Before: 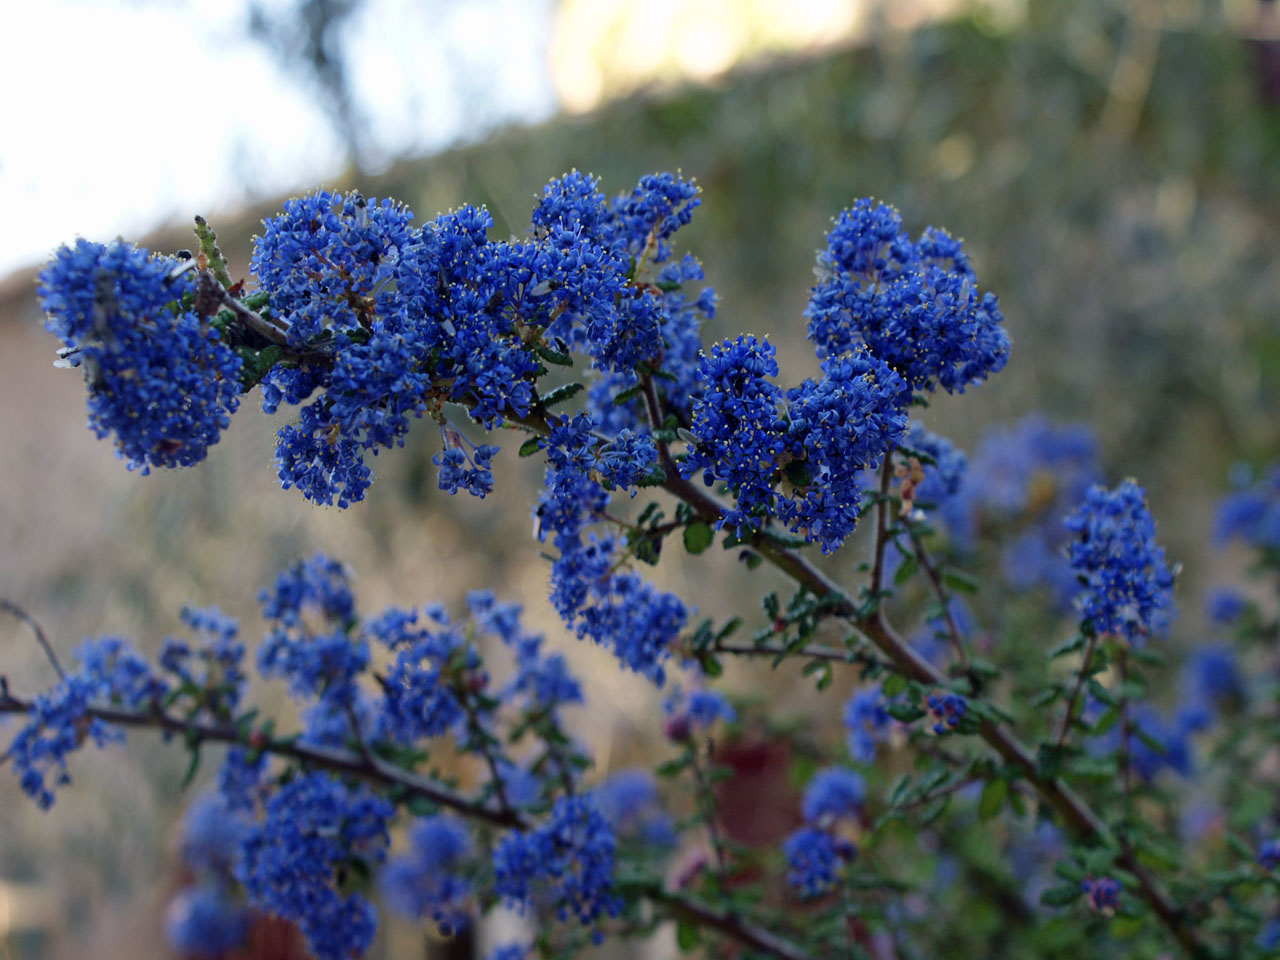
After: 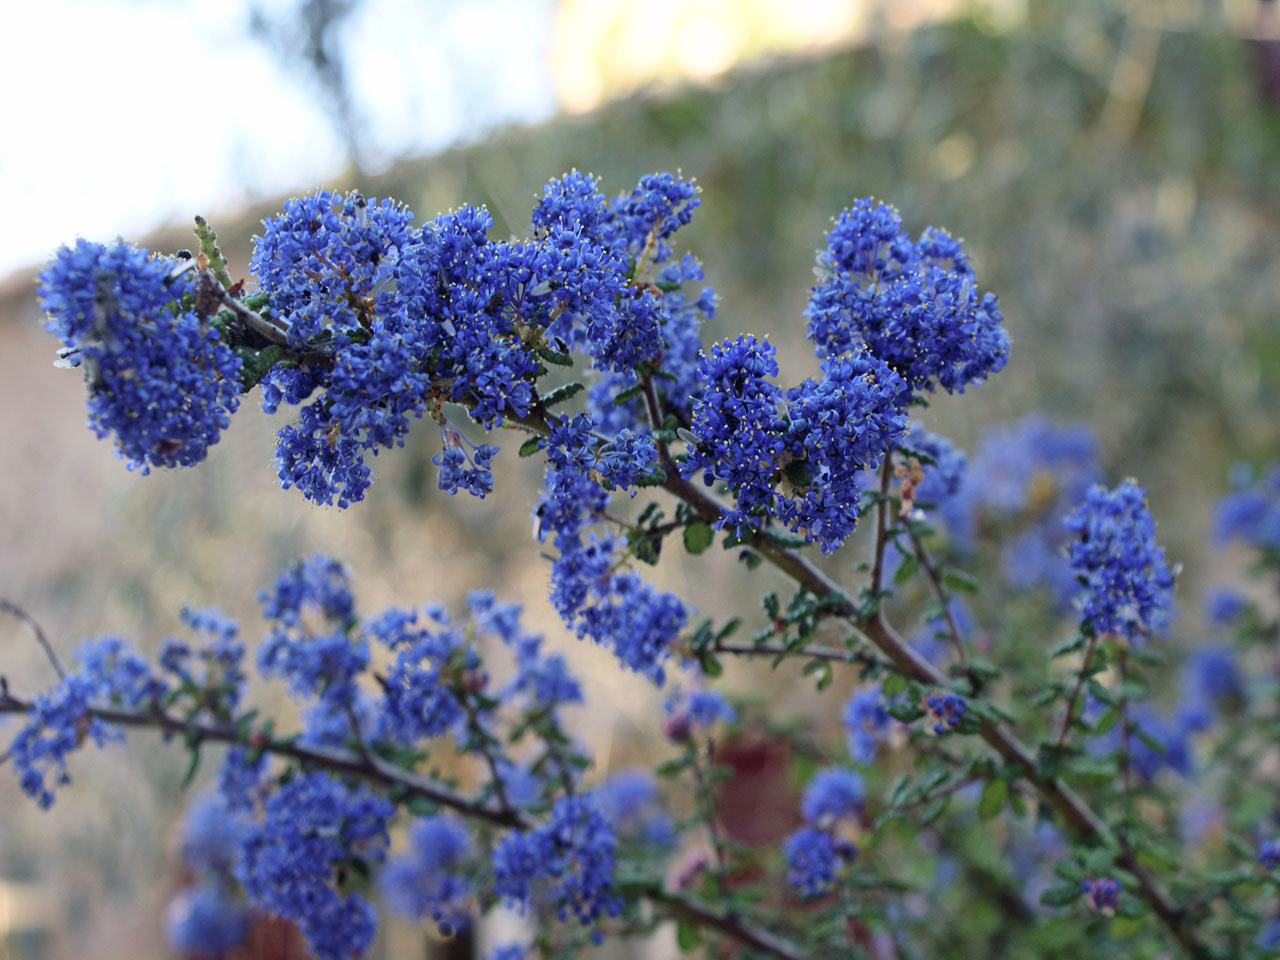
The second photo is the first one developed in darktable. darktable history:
contrast brightness saturation: contrast 0.137, brightness 0.209
